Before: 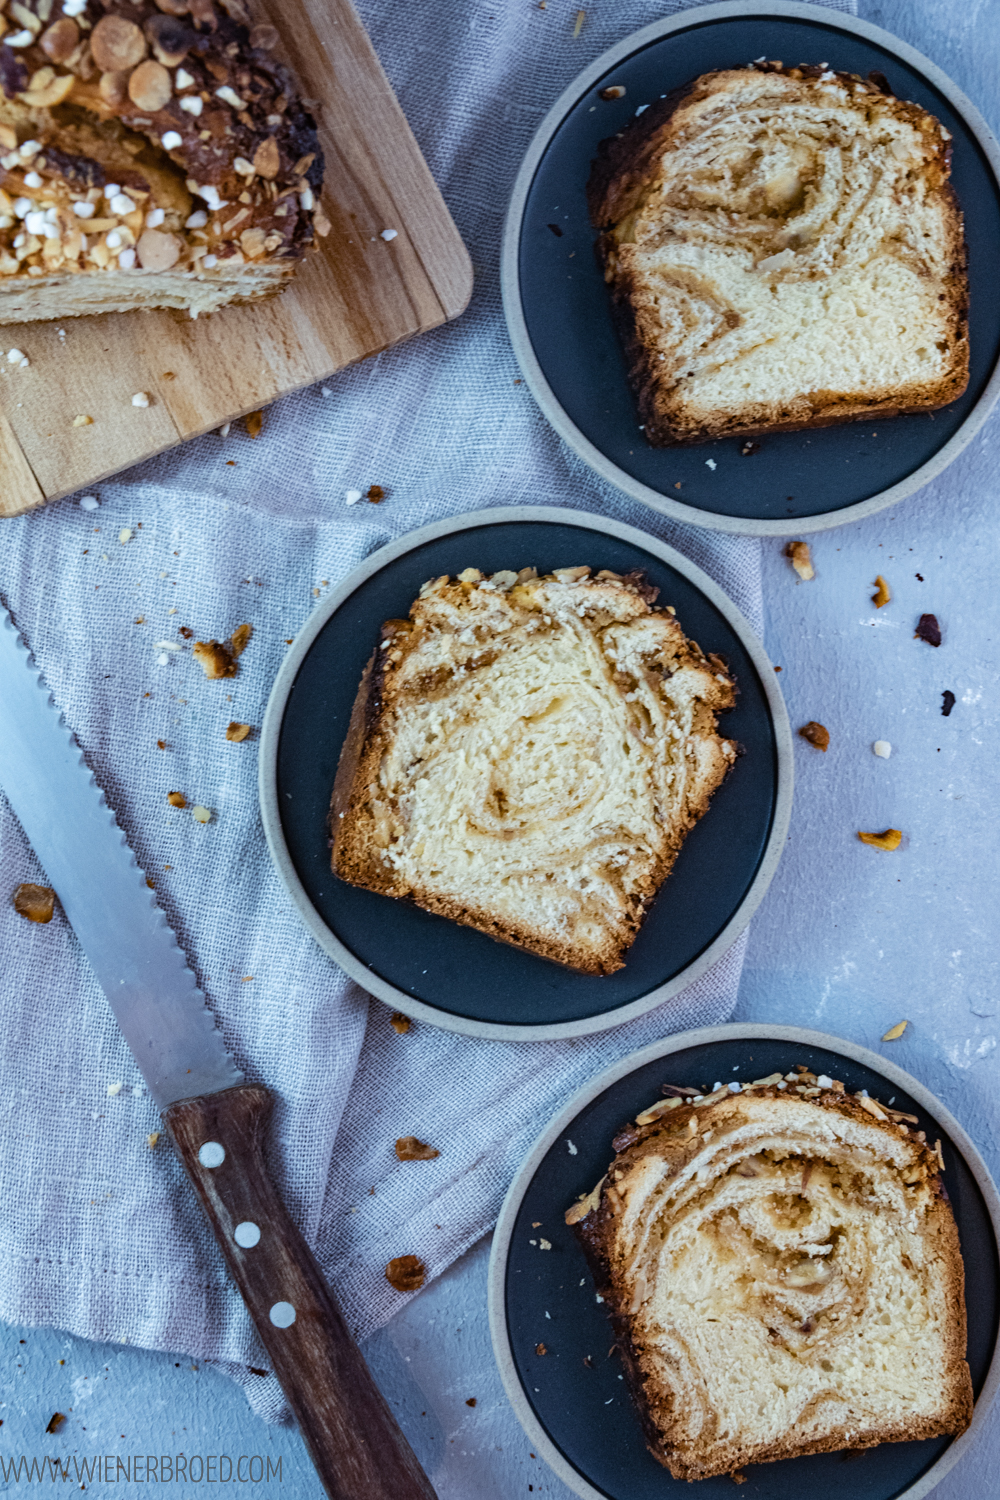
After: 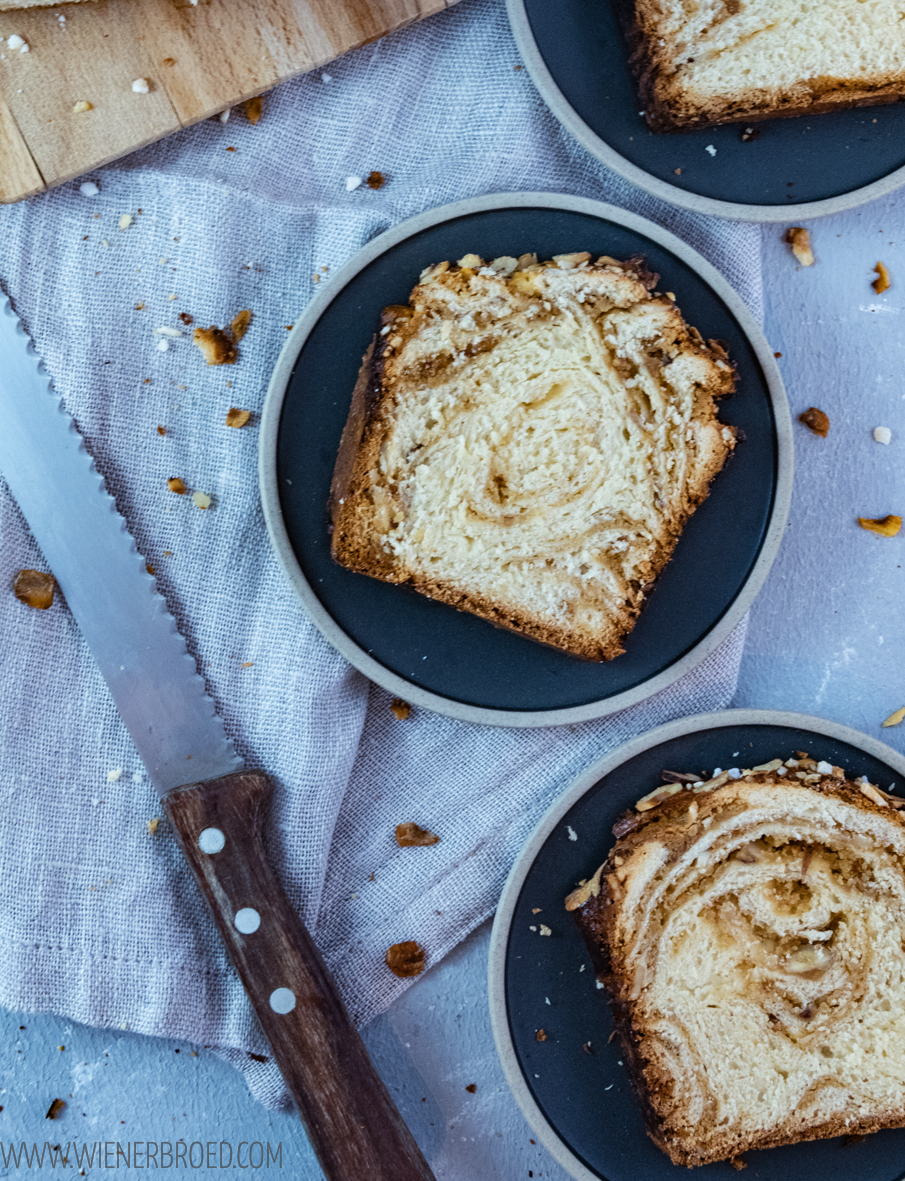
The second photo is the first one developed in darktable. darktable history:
crop: top 20.981%, right 9.464%, bottom 0.244%
